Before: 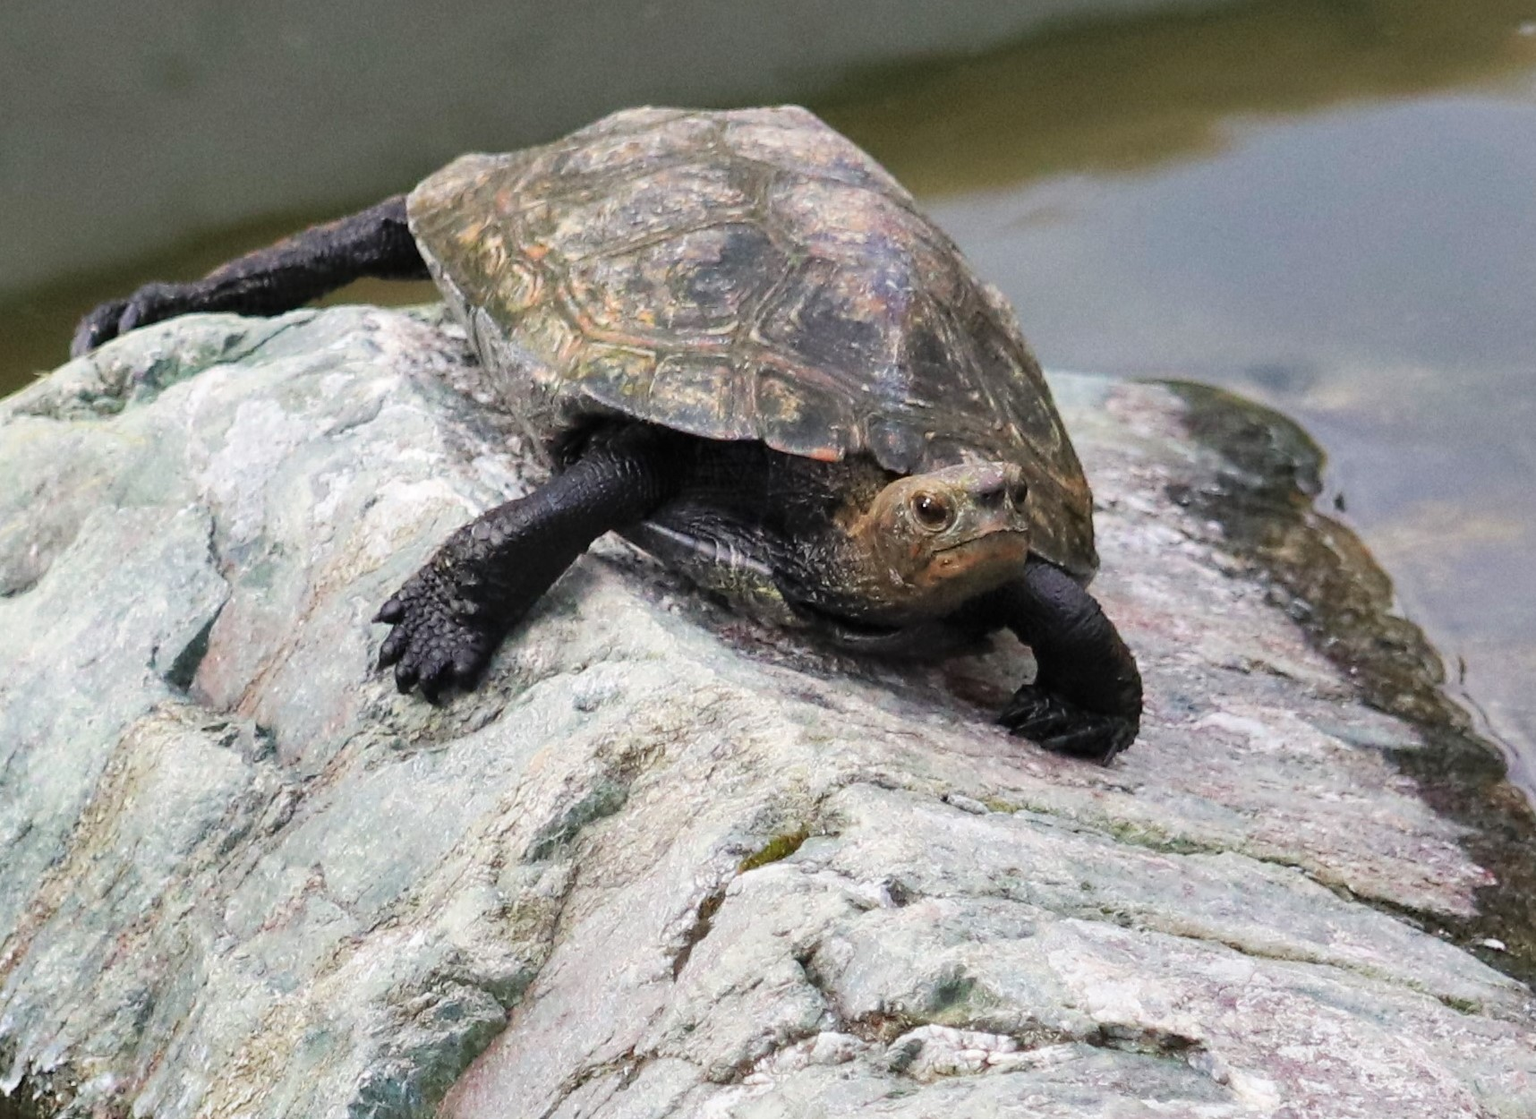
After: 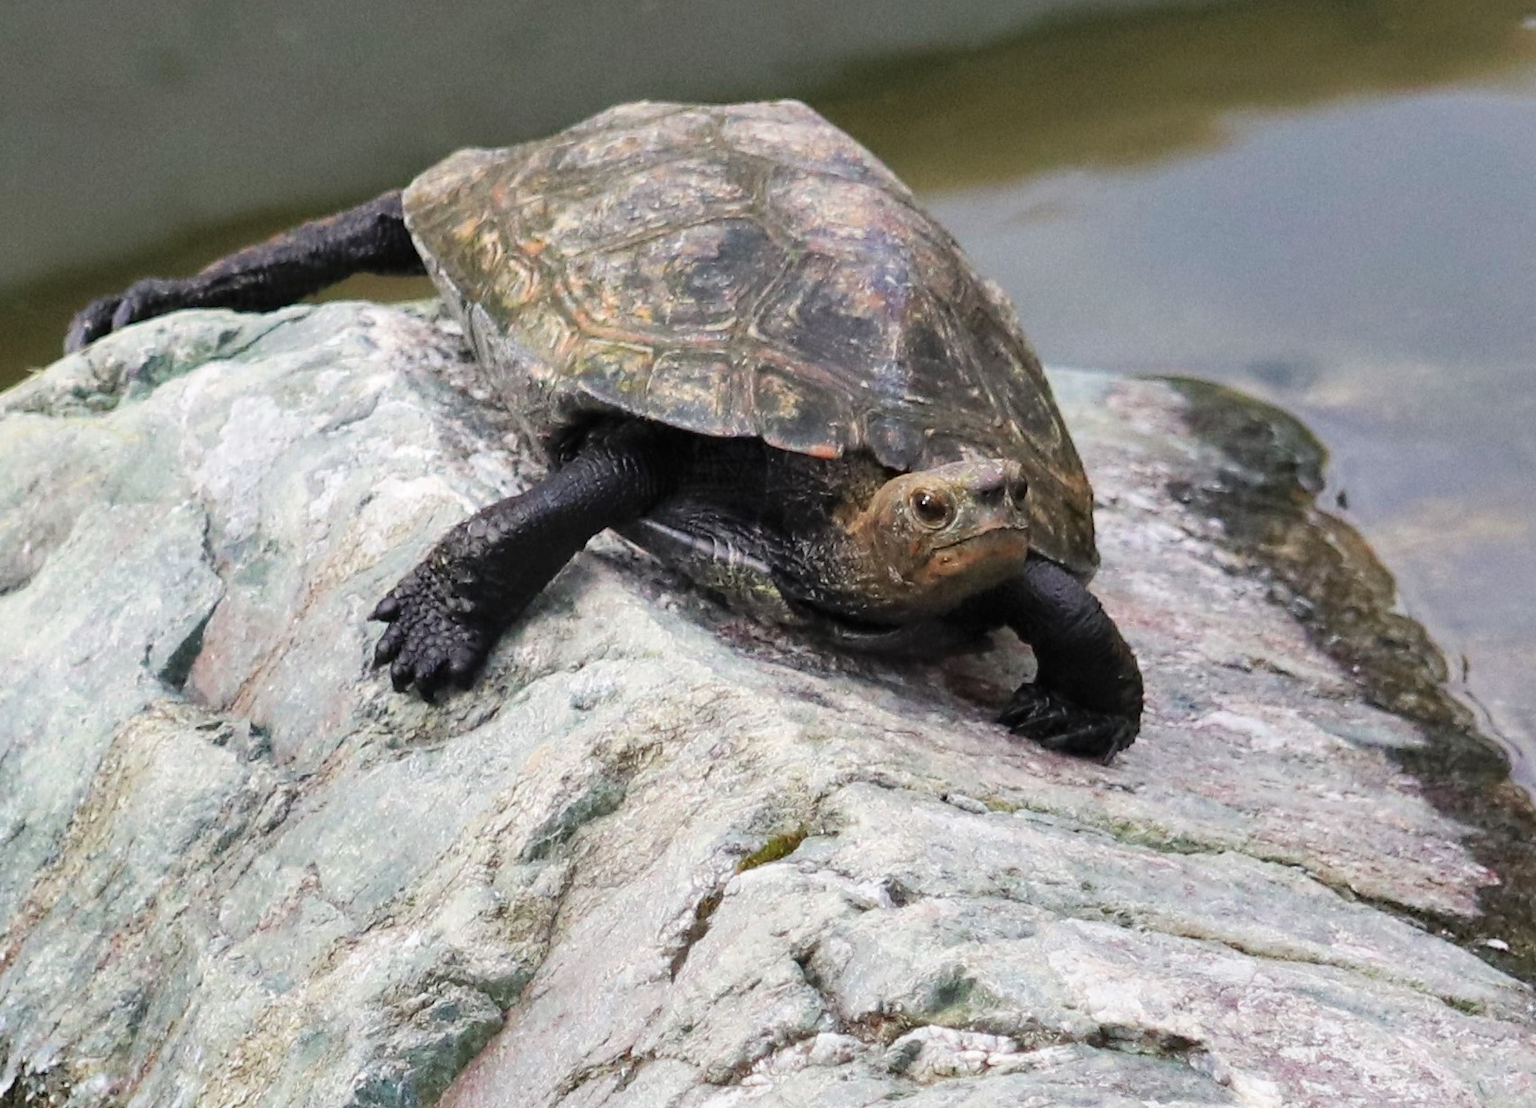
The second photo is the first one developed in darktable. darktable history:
crop: left 0.491%, top 0.599%, right 0.187%, bottom 0.923%
